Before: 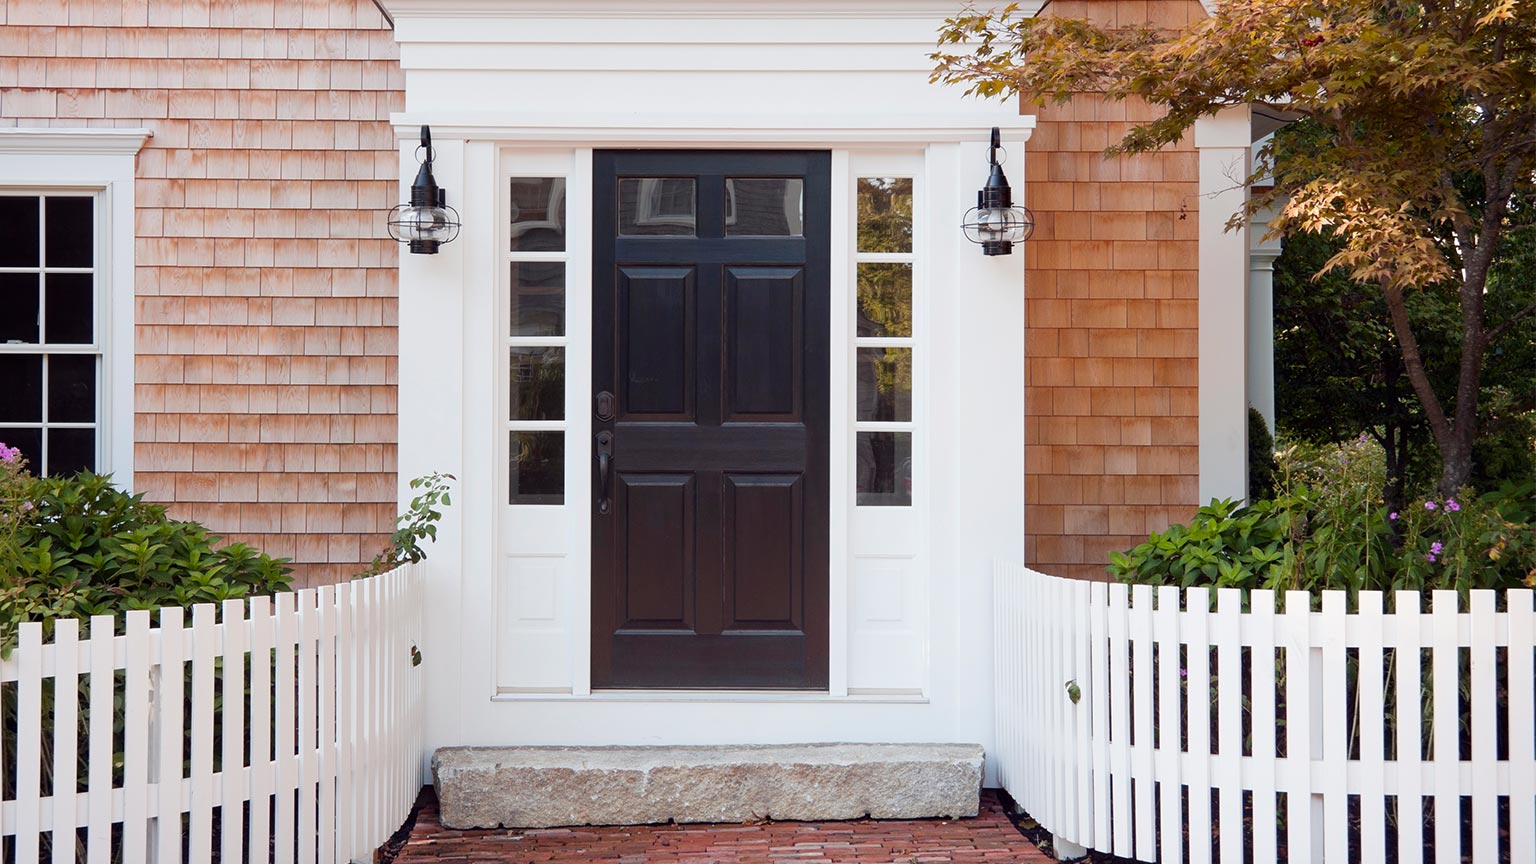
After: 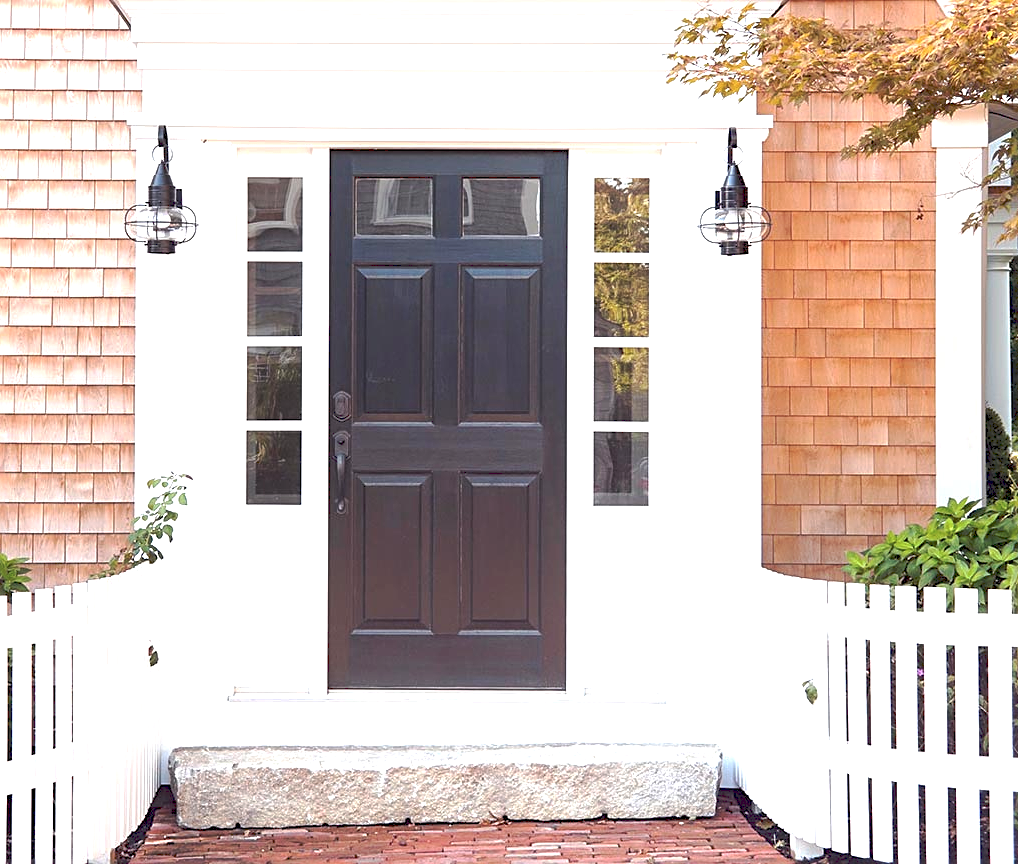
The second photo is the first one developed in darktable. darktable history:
sharpen: on, module defaults
exposure: black level correction 0.001, exposure 1.133 EV, compensate exposure bias true, compensate highlight preservation false
tone curve: curves: ch0 [(0, 0) (0.003, 0.125) (0.011, 0.139) (0.025, 0.155) (0.044, 0.174) (0.069, 0.192) (0.1, 0.211) (0.136, 0.234) (0.177, 0.262) (0.224, 0.296) (0.277, 0.337) (0.335, 0.385) (0.399, 0.436) (0.468, 0.5) (0.543, 0.573) (0.623, 0.644) (0.709, 0.713) (0.801, 0.791) (0.898, 0.881) (1, 1)], preserve colors none
crop: left 17.177%, right 16.522%
